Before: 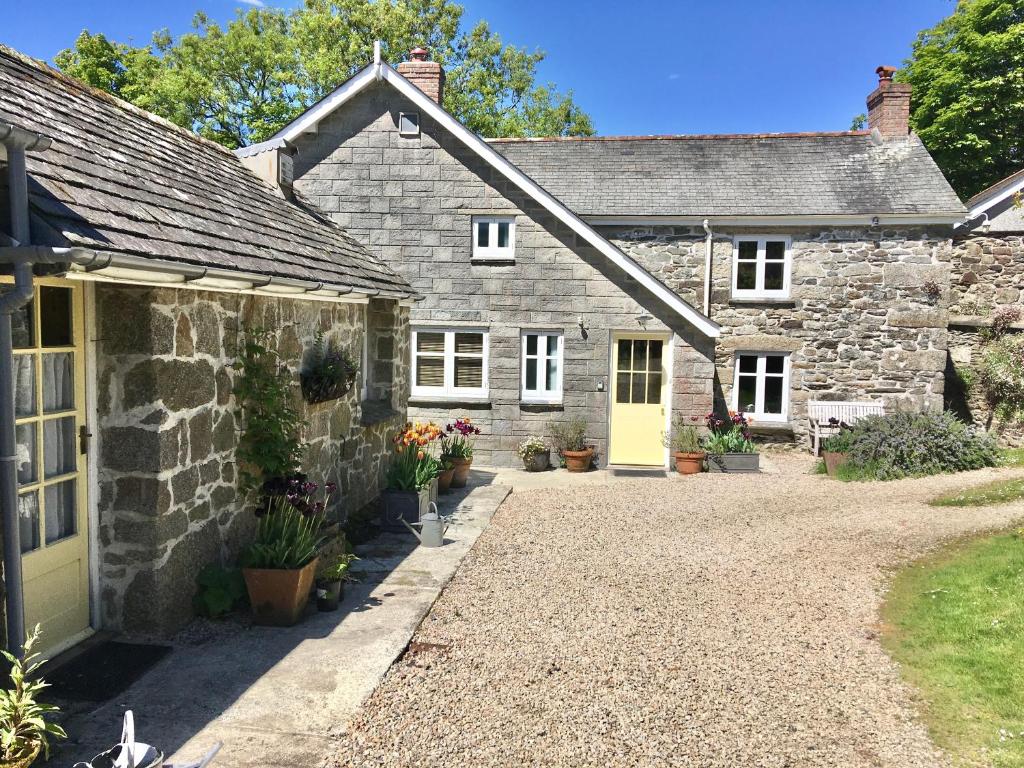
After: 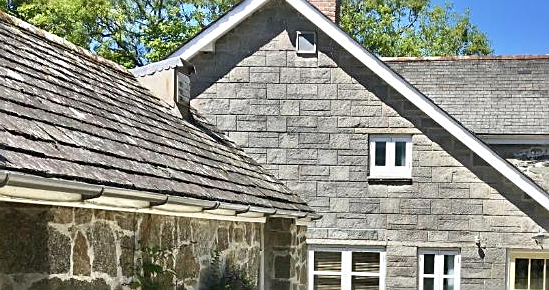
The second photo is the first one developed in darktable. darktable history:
tone curve: color space Lab, linked channels, preserve colors none
crop: left 10.121%, top 10.631%, right 36.218%, bottom 51.526%
sharpen: on, module defaults
tone equalizer: on, module defaults
